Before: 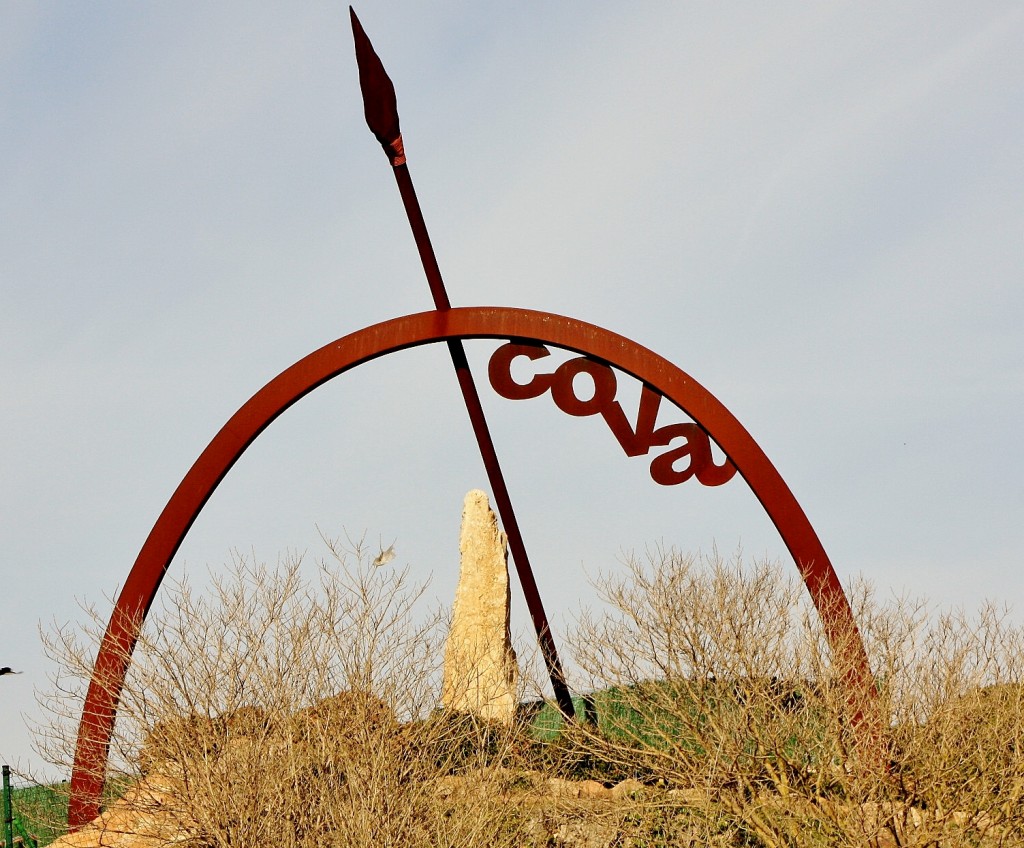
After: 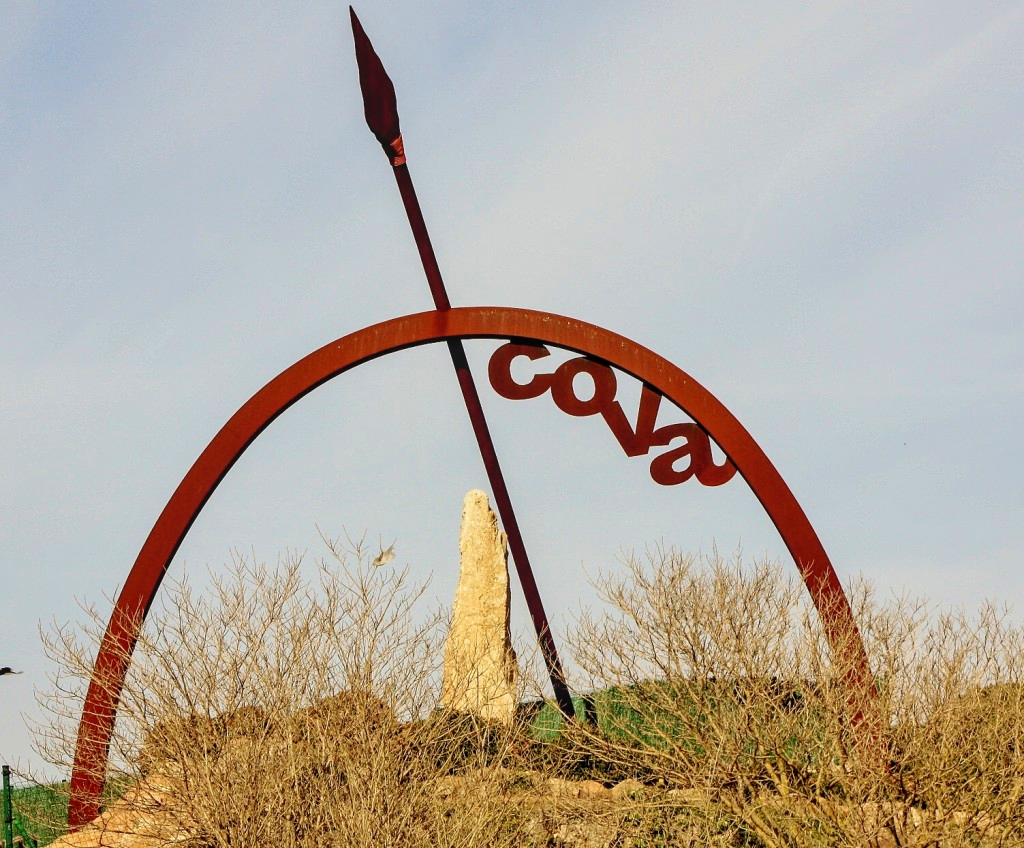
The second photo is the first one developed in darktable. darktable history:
local contrast: detail 117%
velvia: on, module defaults
